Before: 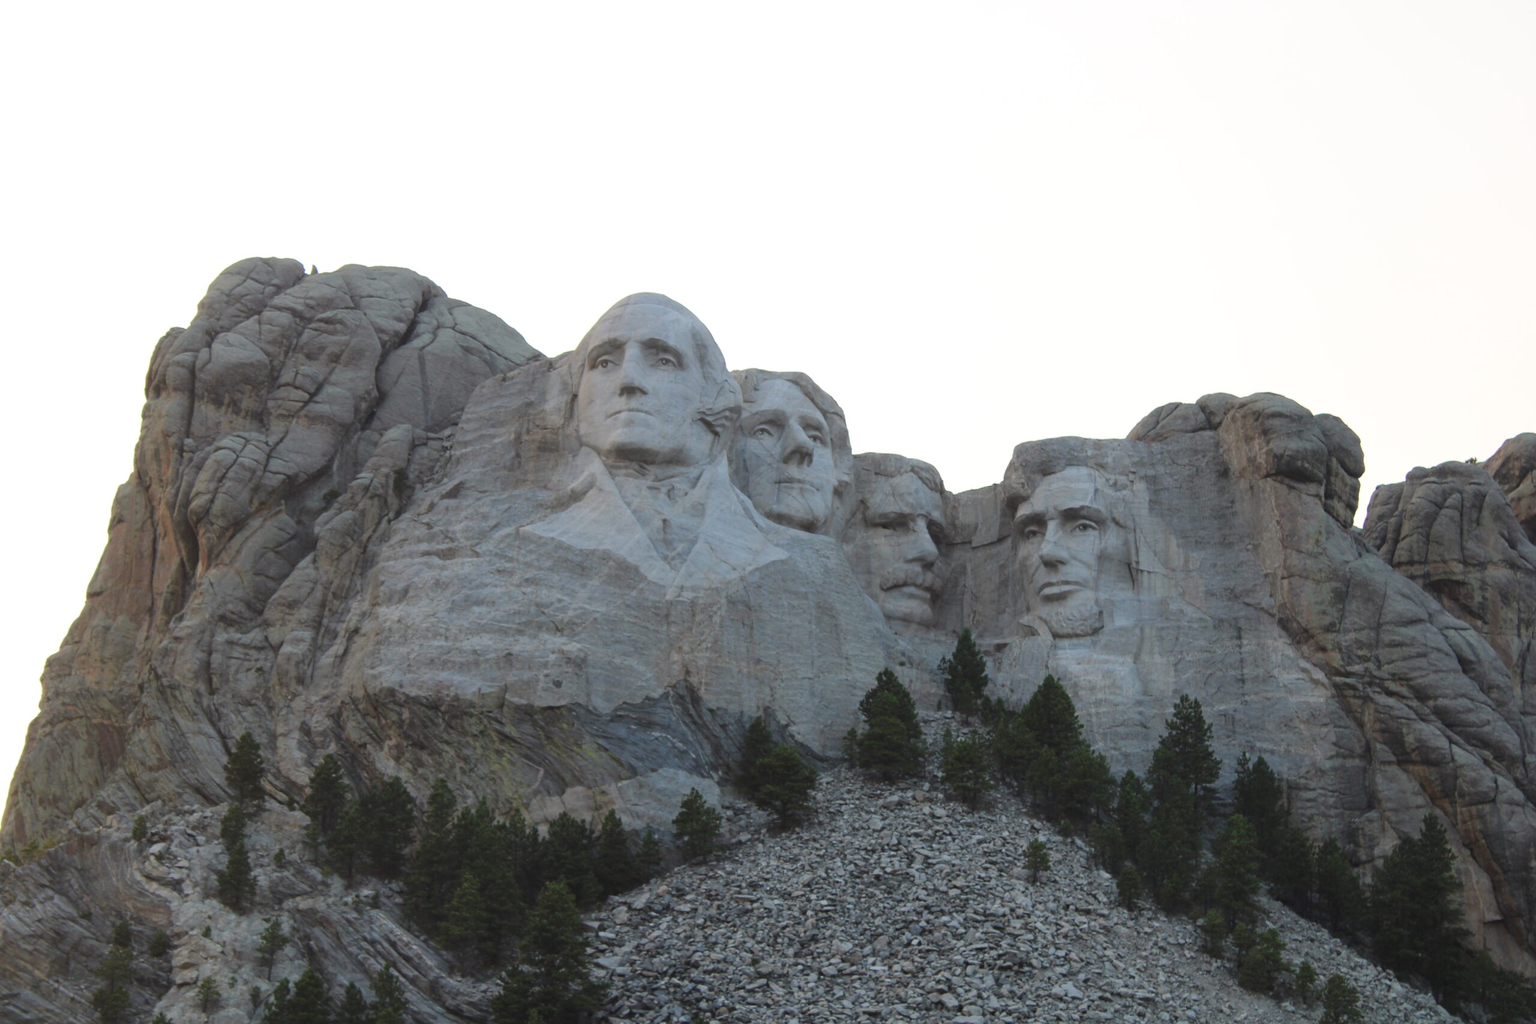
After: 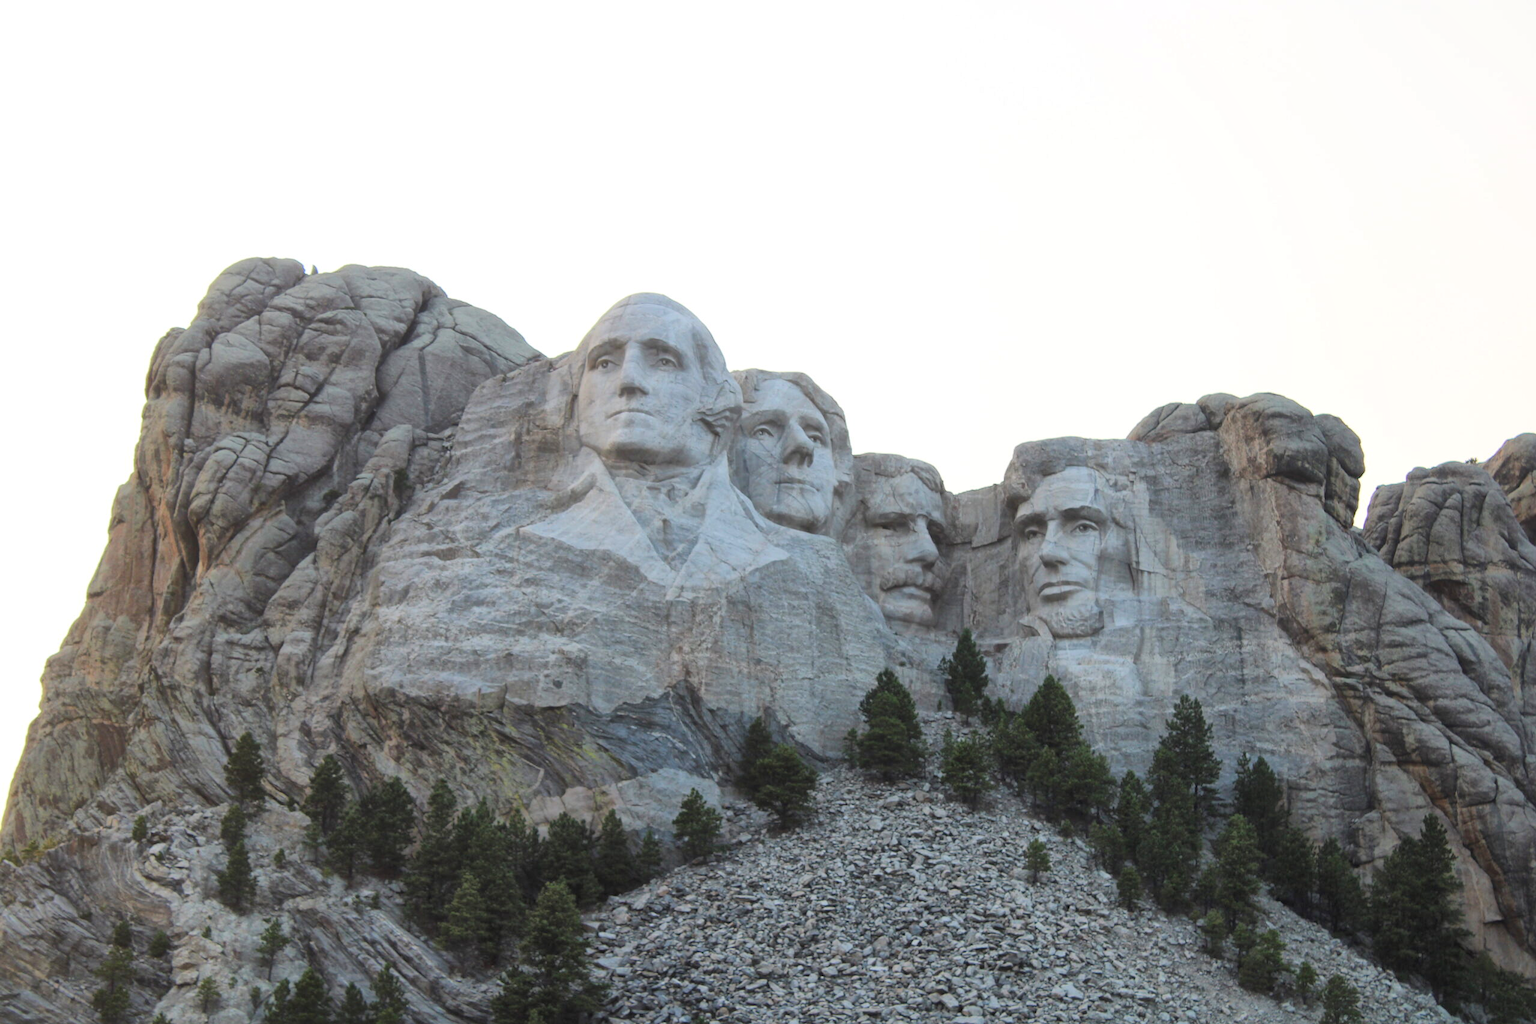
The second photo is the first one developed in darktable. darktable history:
contrast brightness saturation: contrast 0.08, saturation 0.2
global tonemap: drago (1, 100), detail 1
